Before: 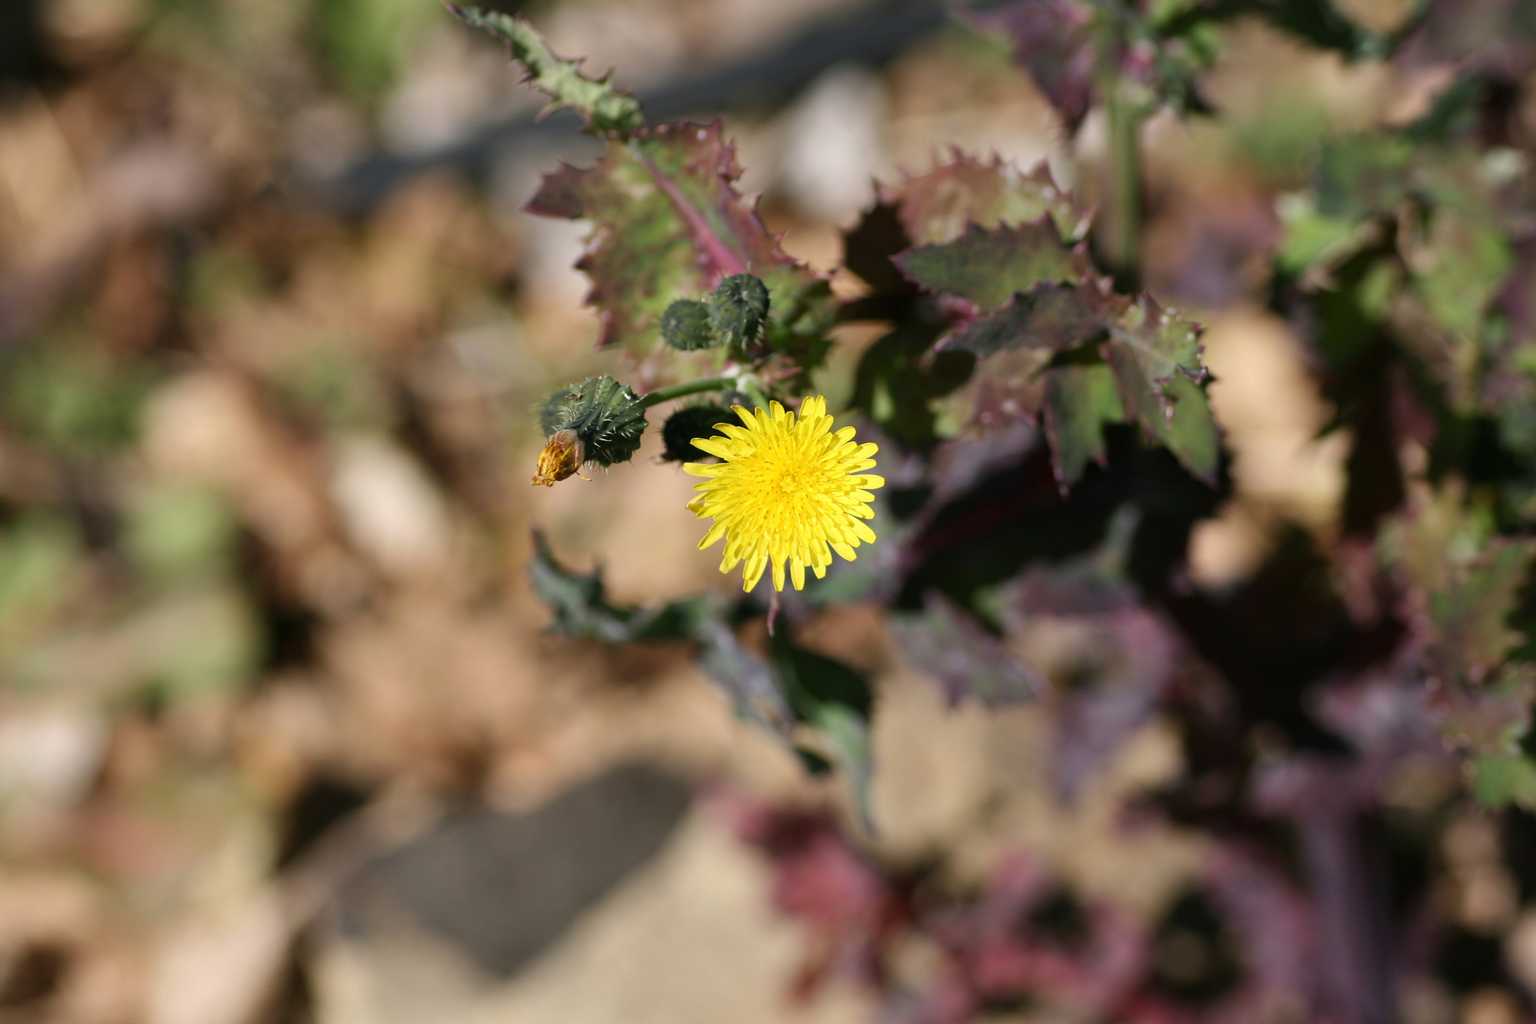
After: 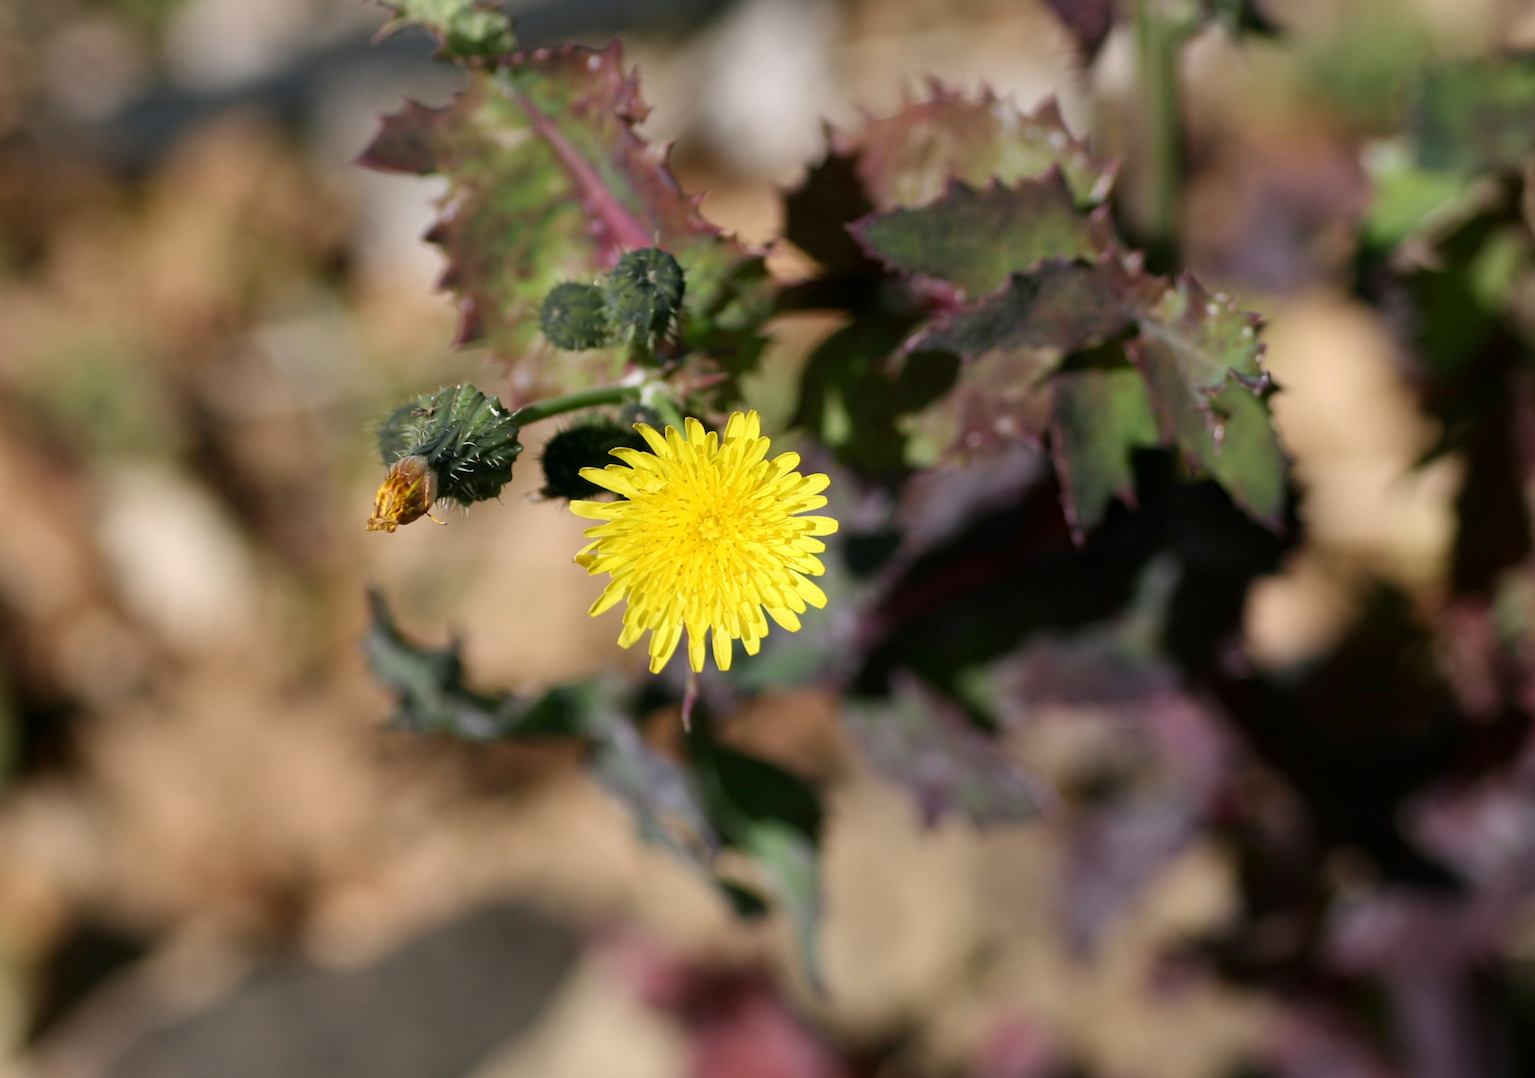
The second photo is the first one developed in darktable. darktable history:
exposure: black level correction 0.002, compensate highlight preservation false
crop: left 16.768%, top 8.653%, right 8.362%, bottom 12.485%
